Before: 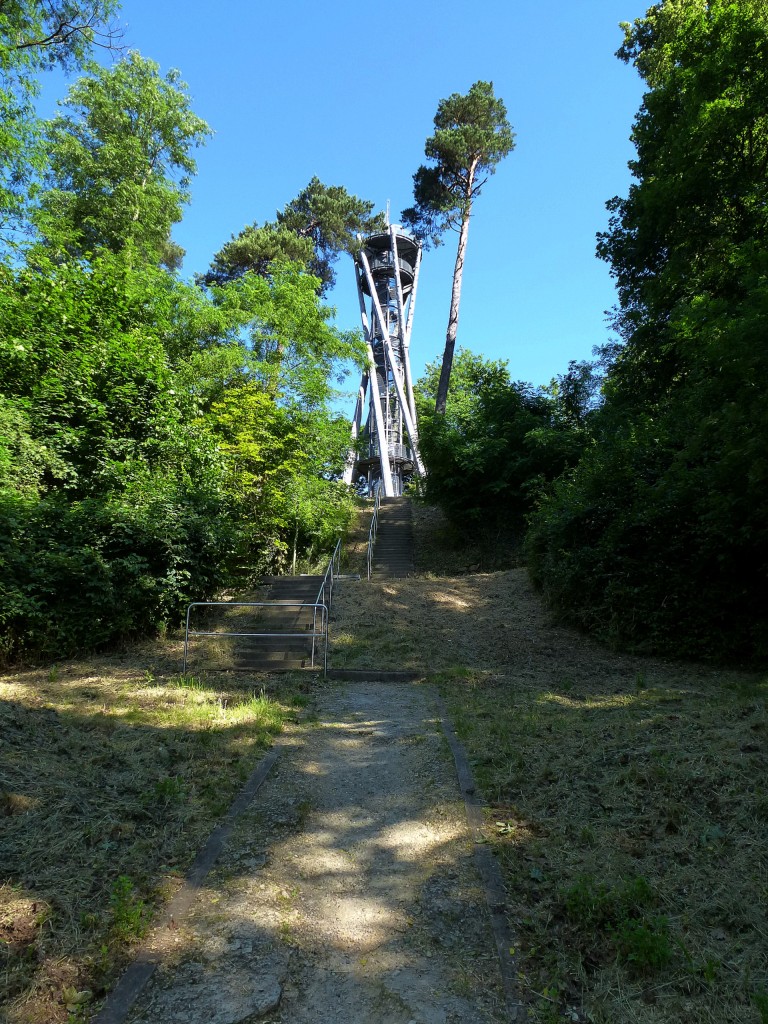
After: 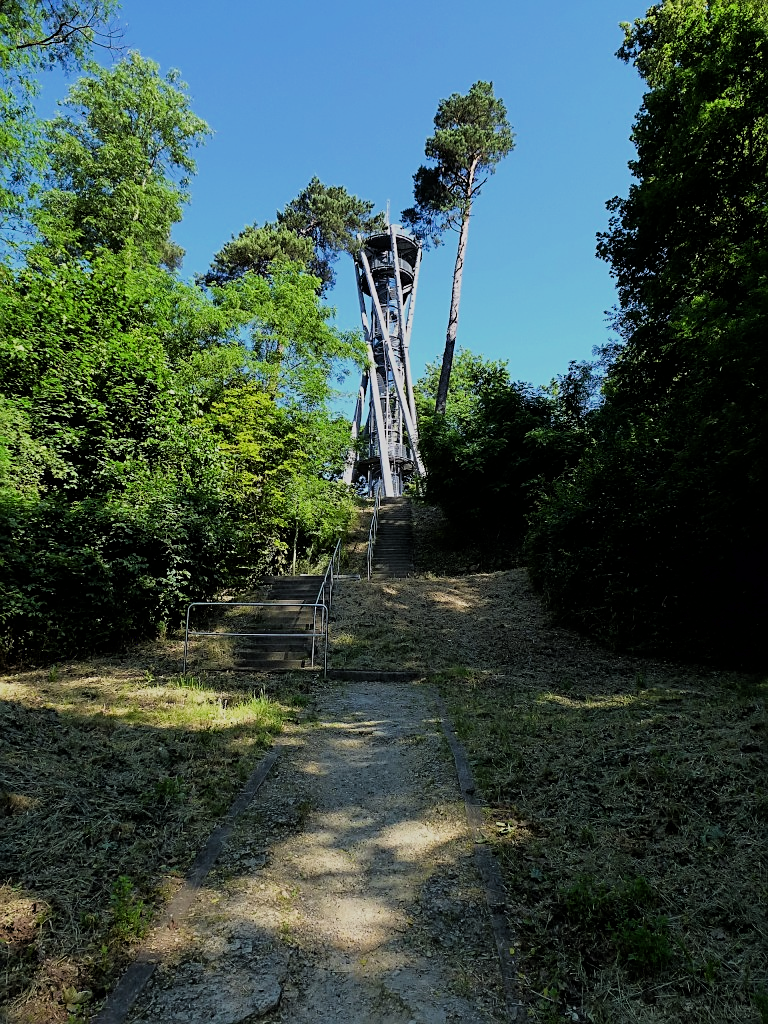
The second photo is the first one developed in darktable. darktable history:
filmic rgb: black relative exposure -7.15 EV, white relative exposure 5.36 EV, hardness 3.02, color science v6 (2022)
sharpen: on, module defaults
